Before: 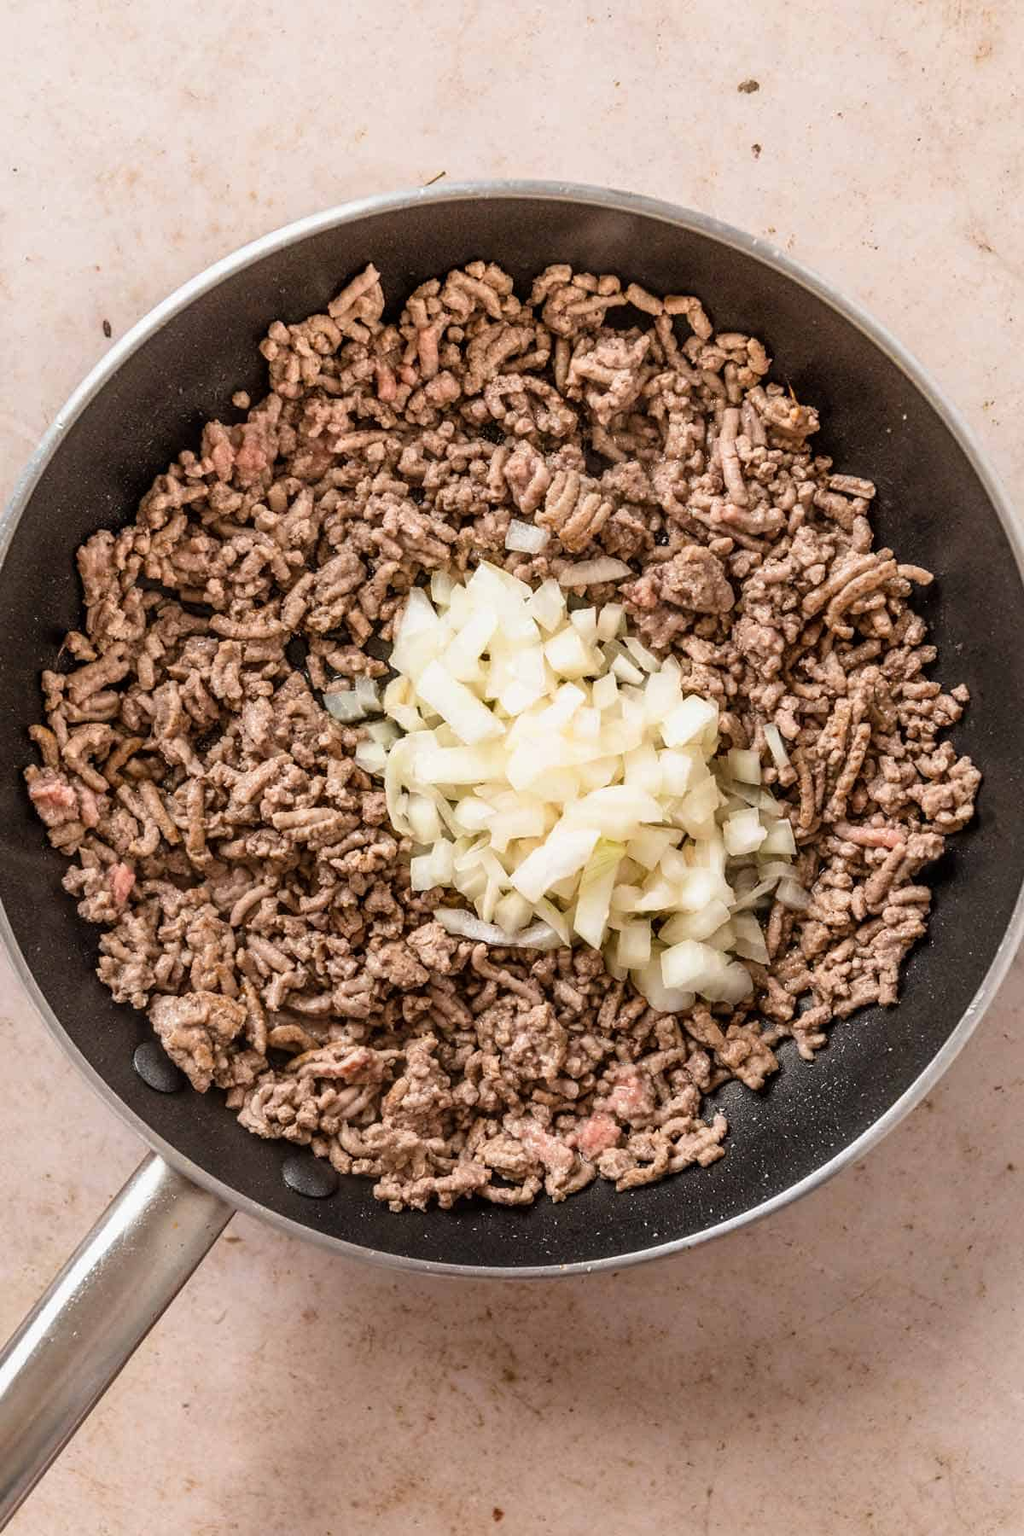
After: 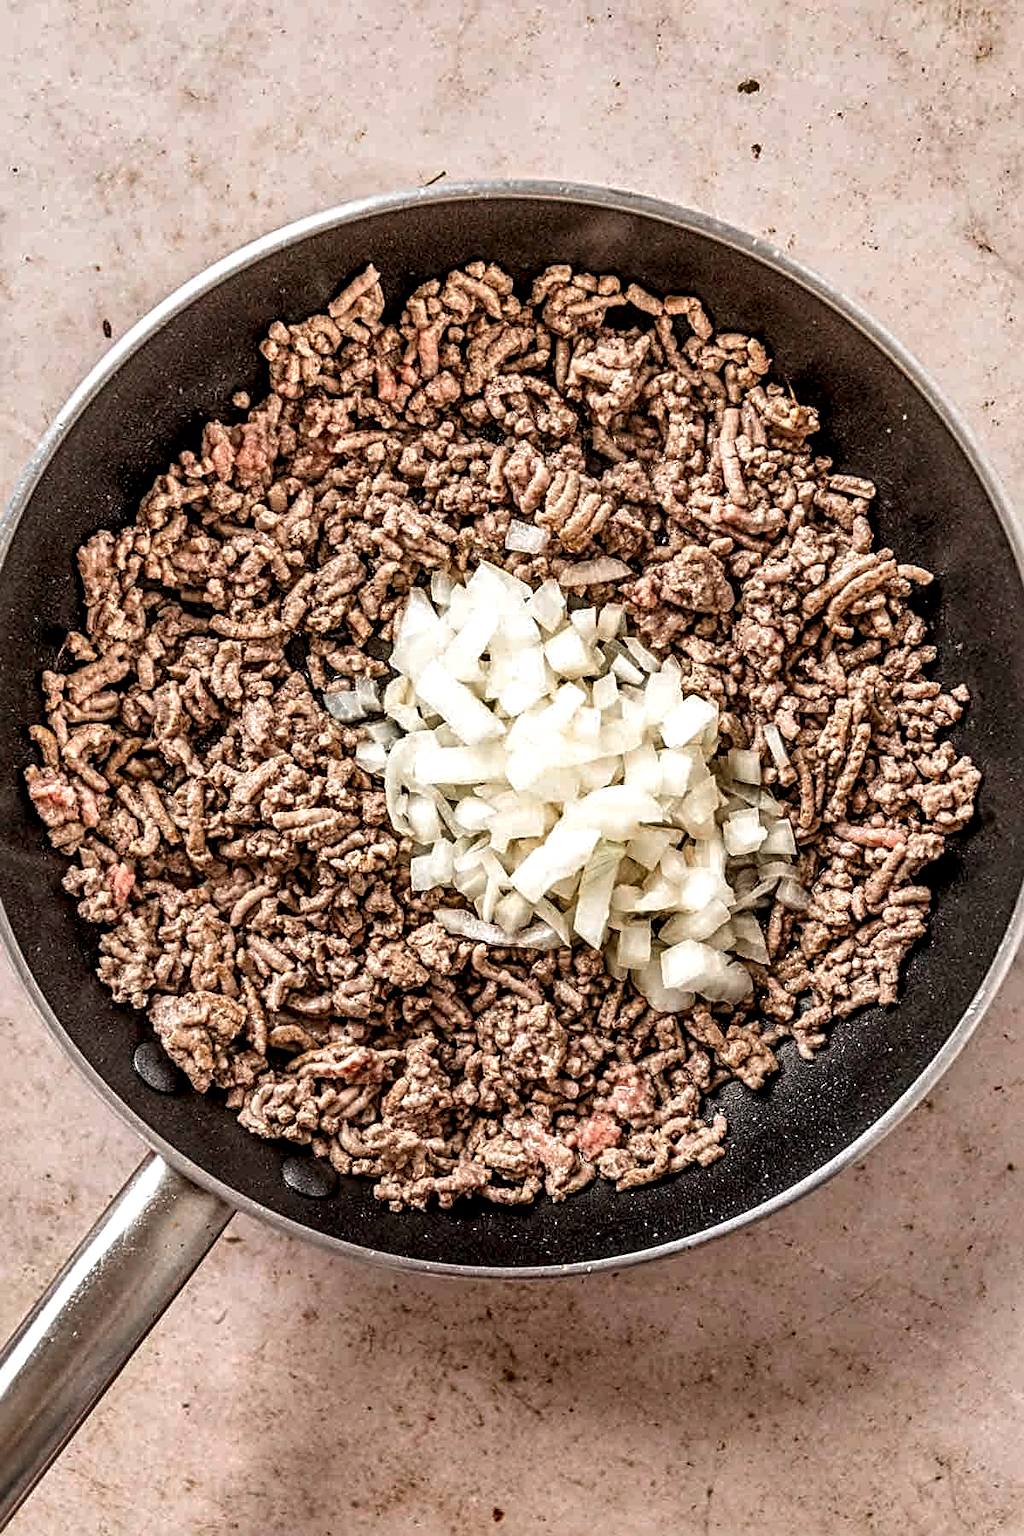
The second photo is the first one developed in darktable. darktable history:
shadows and highlights: soften with gaussian
sharpen: radius 3.976
local contrast: highlights 77%, shadows 56%, detail 173%, midtone range 0.429
color zones: curves: ch1 [(0, 0.638) (0.193, 0.442) (0.286, 0.15) (0.429, 0.14) (0.571, 0.142) (0.714, 0.154) (0.857, 0.175) (1, 0.638)]
